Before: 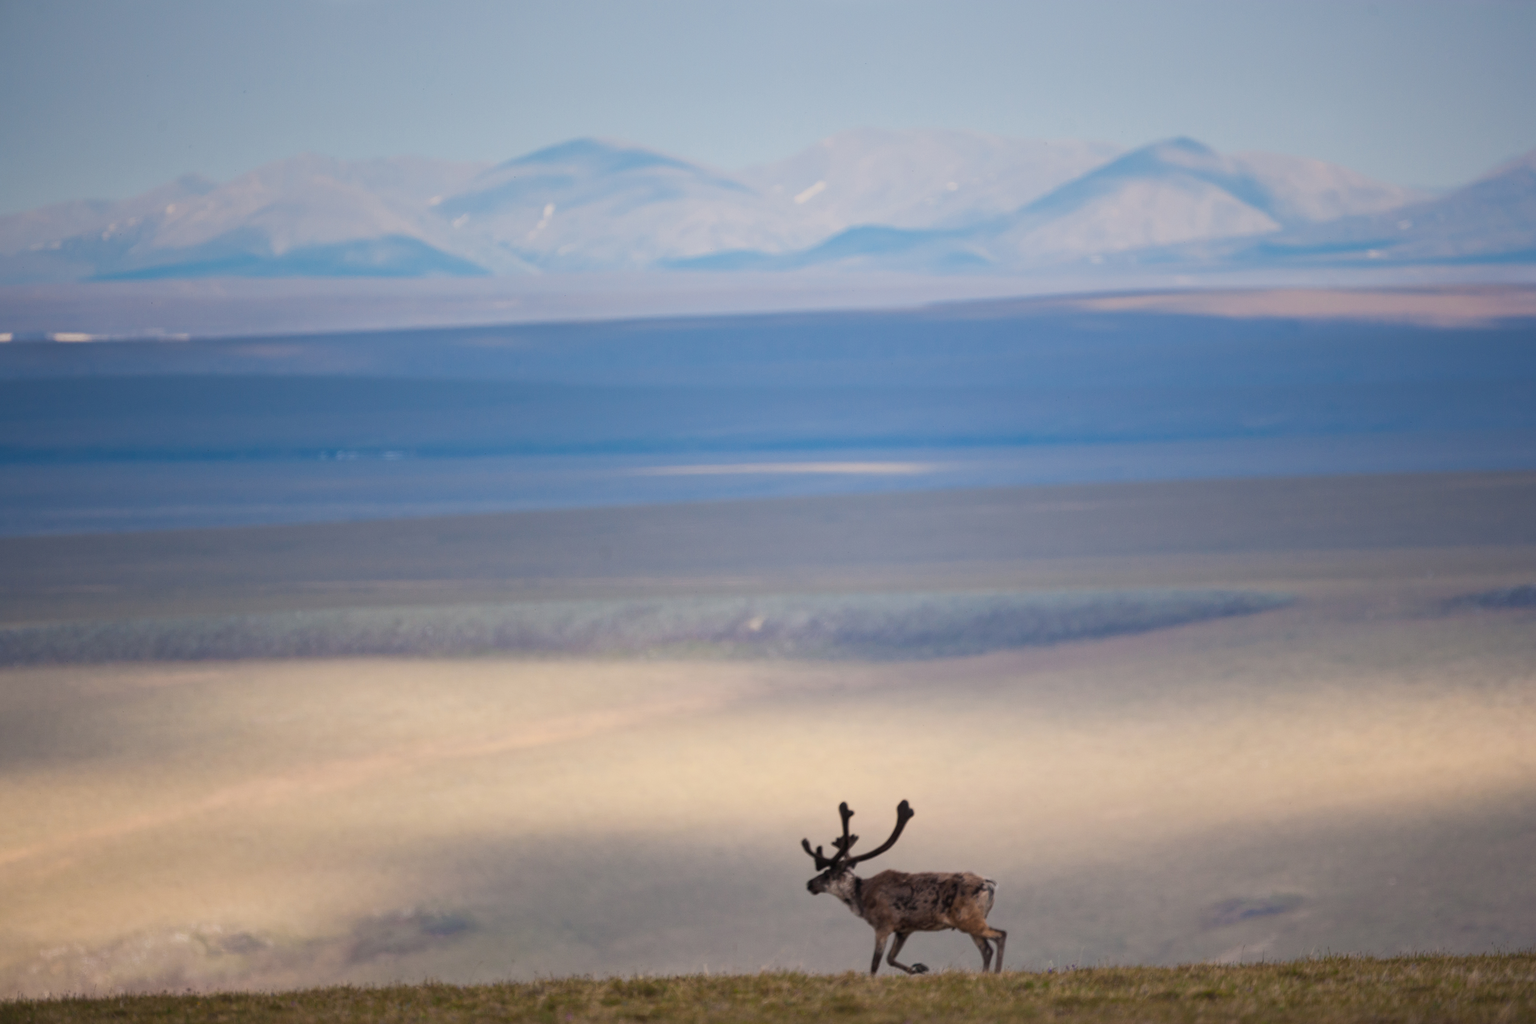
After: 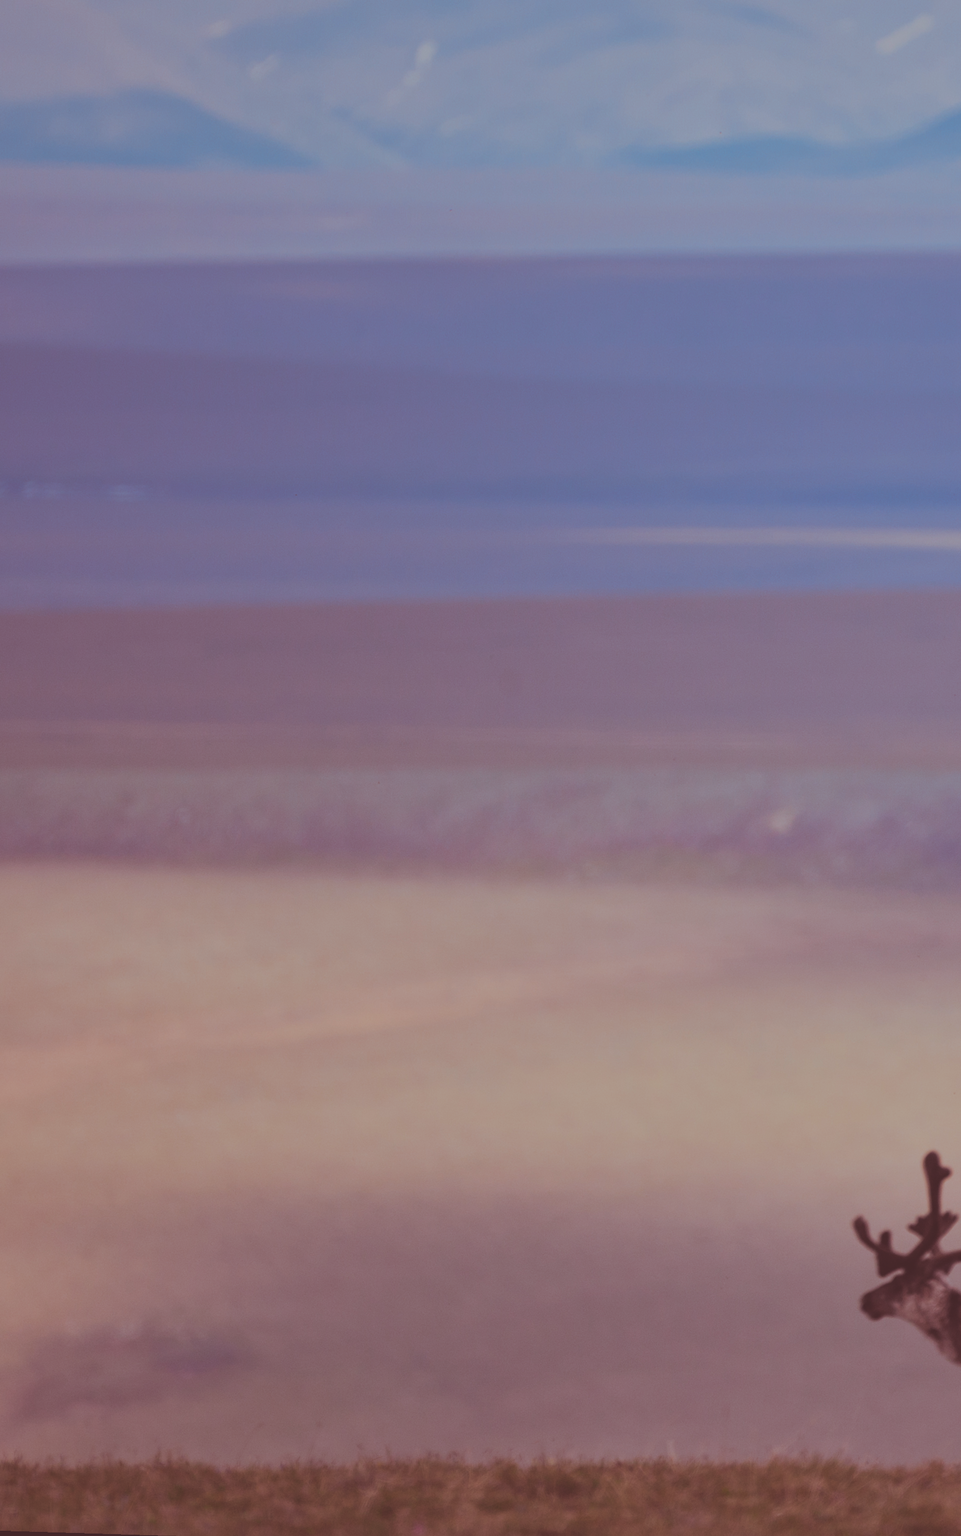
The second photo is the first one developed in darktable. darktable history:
shadows and highlights: shadows 12, white point adjustment 1.2, soften with gaussian
contrast brightness saturation: contrast -0.28
rotate and perspective: rotation 1.72°, automatic cropping off
white balance: red 0.954, blue 1.079
crop and rotate: left 21.77%, top 18.528%, right 44.676%, bottom 2.997%
exposure: black level correction -0.015, exposure -0.5 EV, compensate highlight preservation false
split-toning: on, module defaults
